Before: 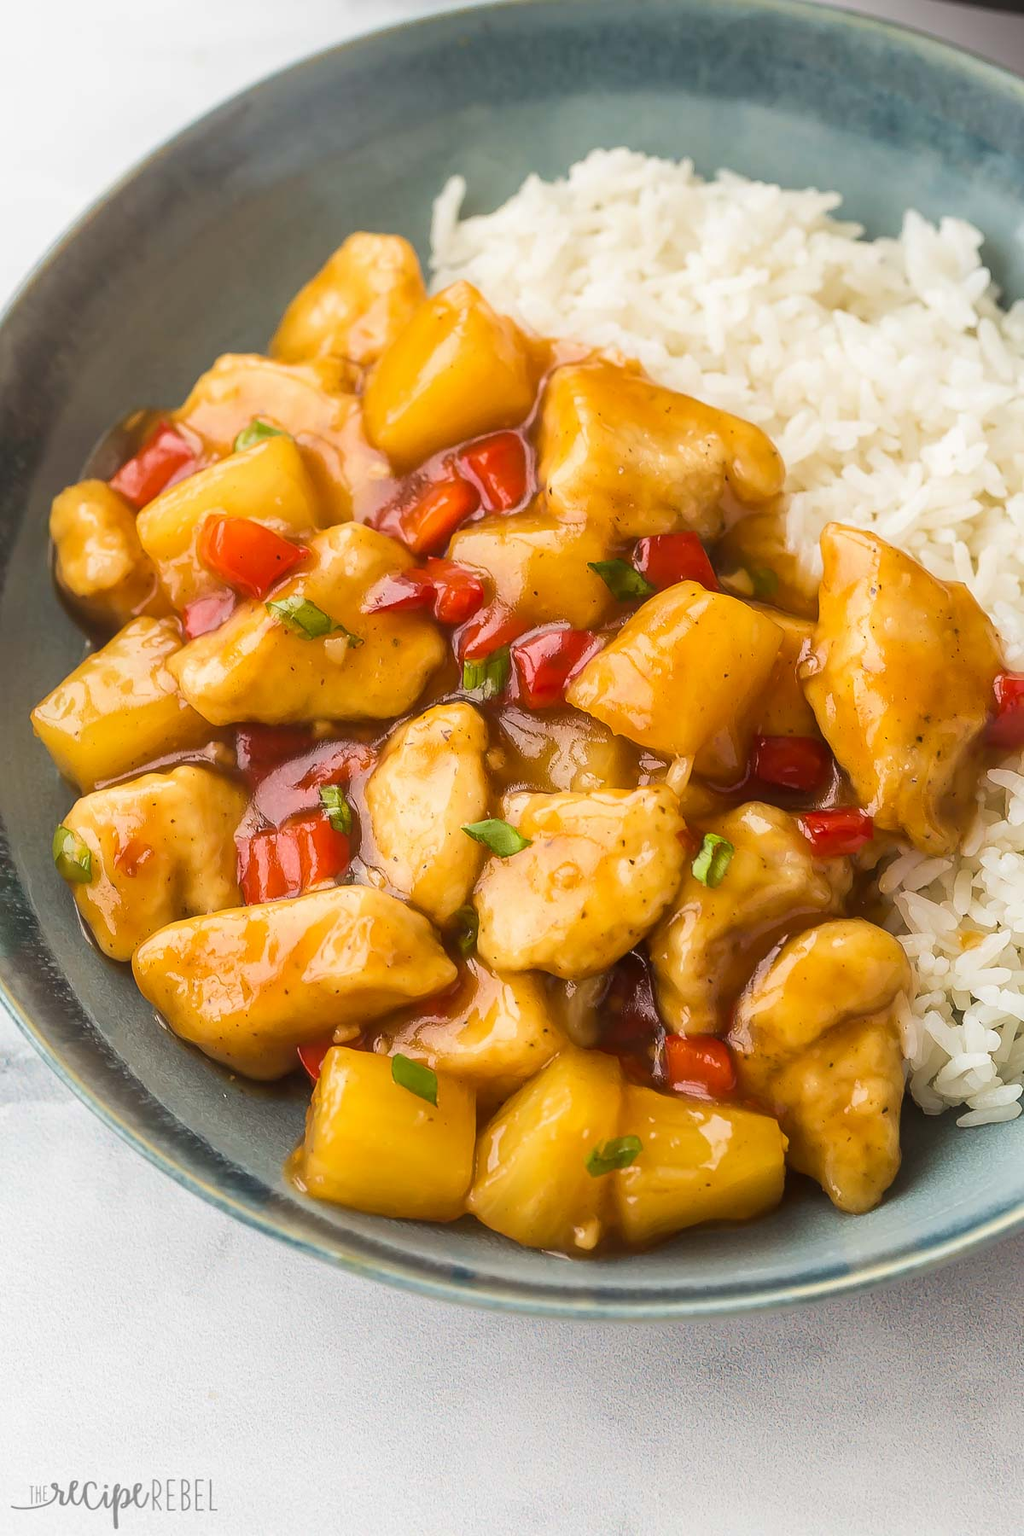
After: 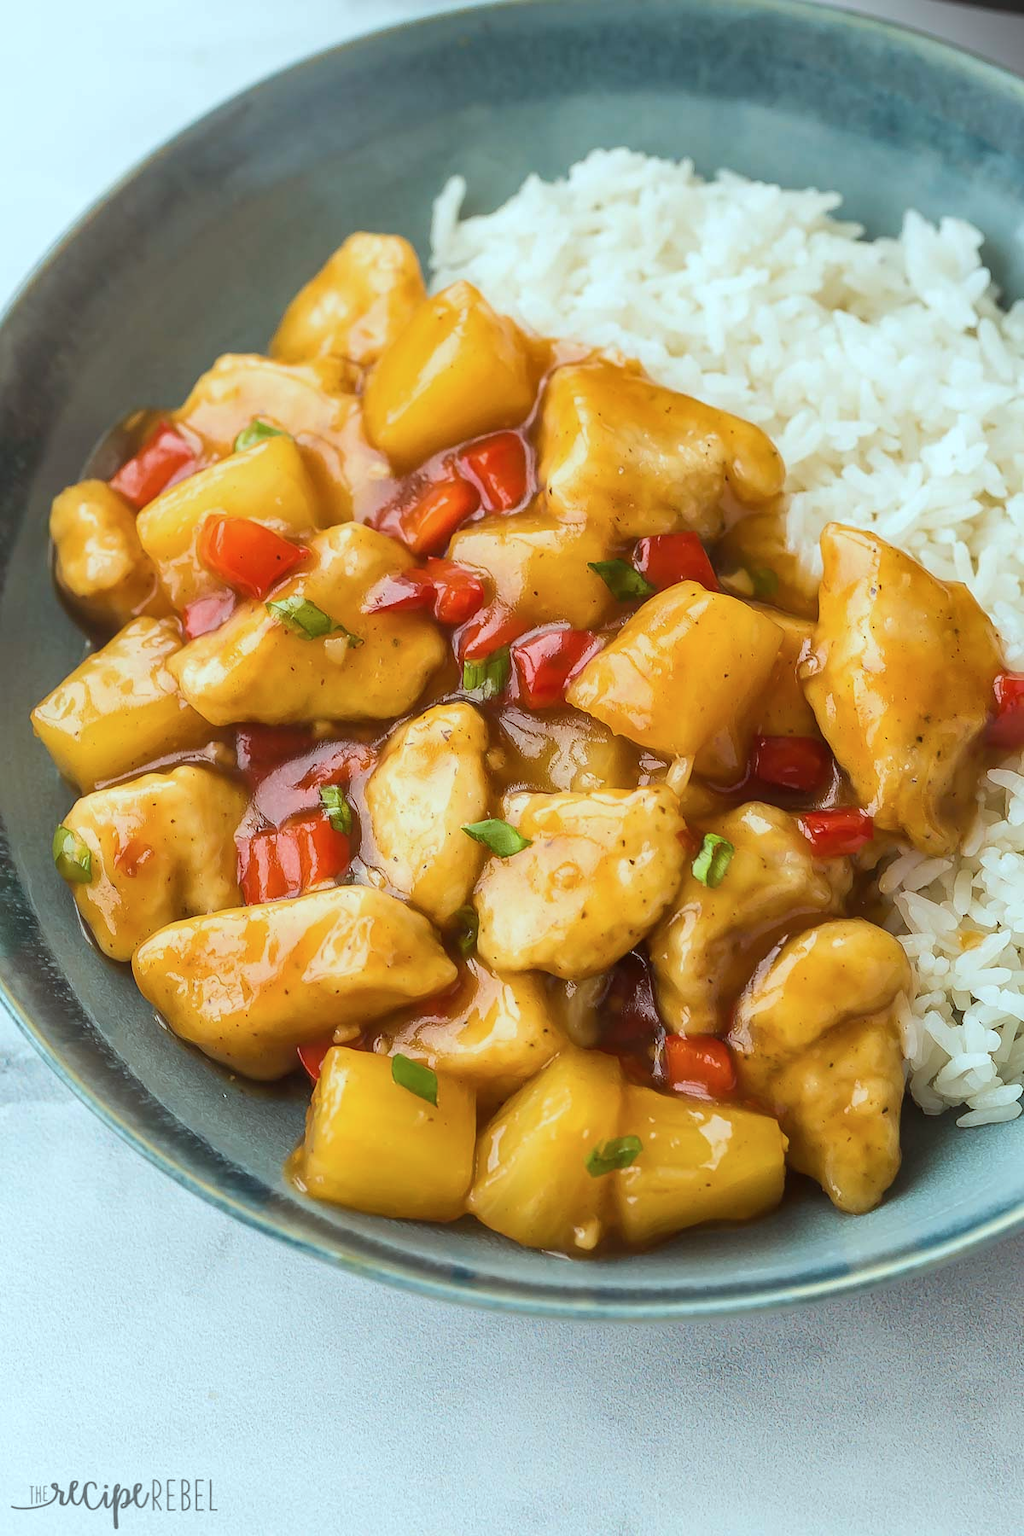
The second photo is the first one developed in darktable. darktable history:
color correction: highlights a* -10.3, highlights b* -9.81
shadows and highlights: shadows 29.55, highlights -30.38, low approximation 0.01, soften with gaussian
